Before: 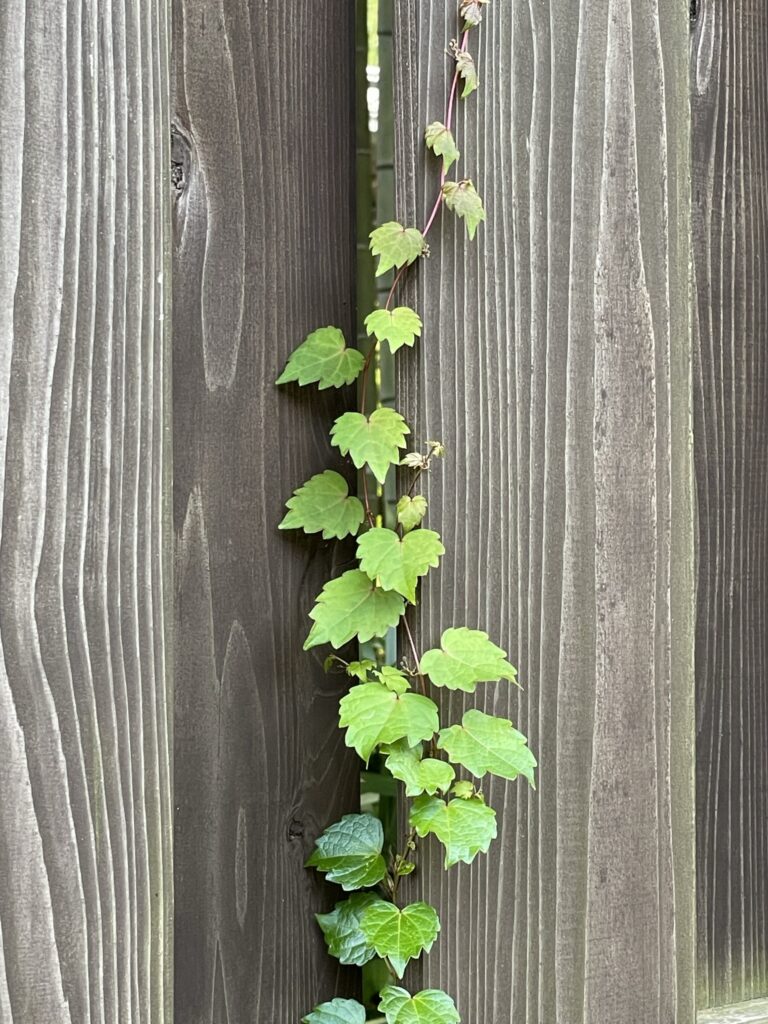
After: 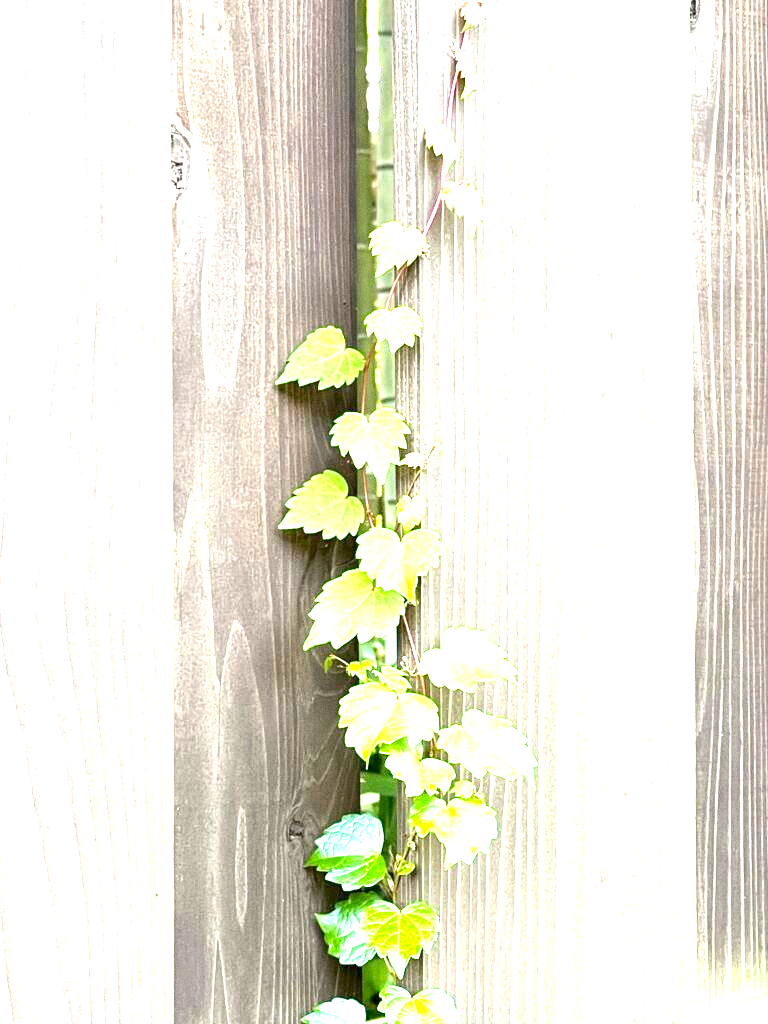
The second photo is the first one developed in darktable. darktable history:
exposure: black level correction 0.001, exposure 2.607 EV, compensate exposure bias true, compensate highlight preservation false
grain: coarseness 0.47 ISO
